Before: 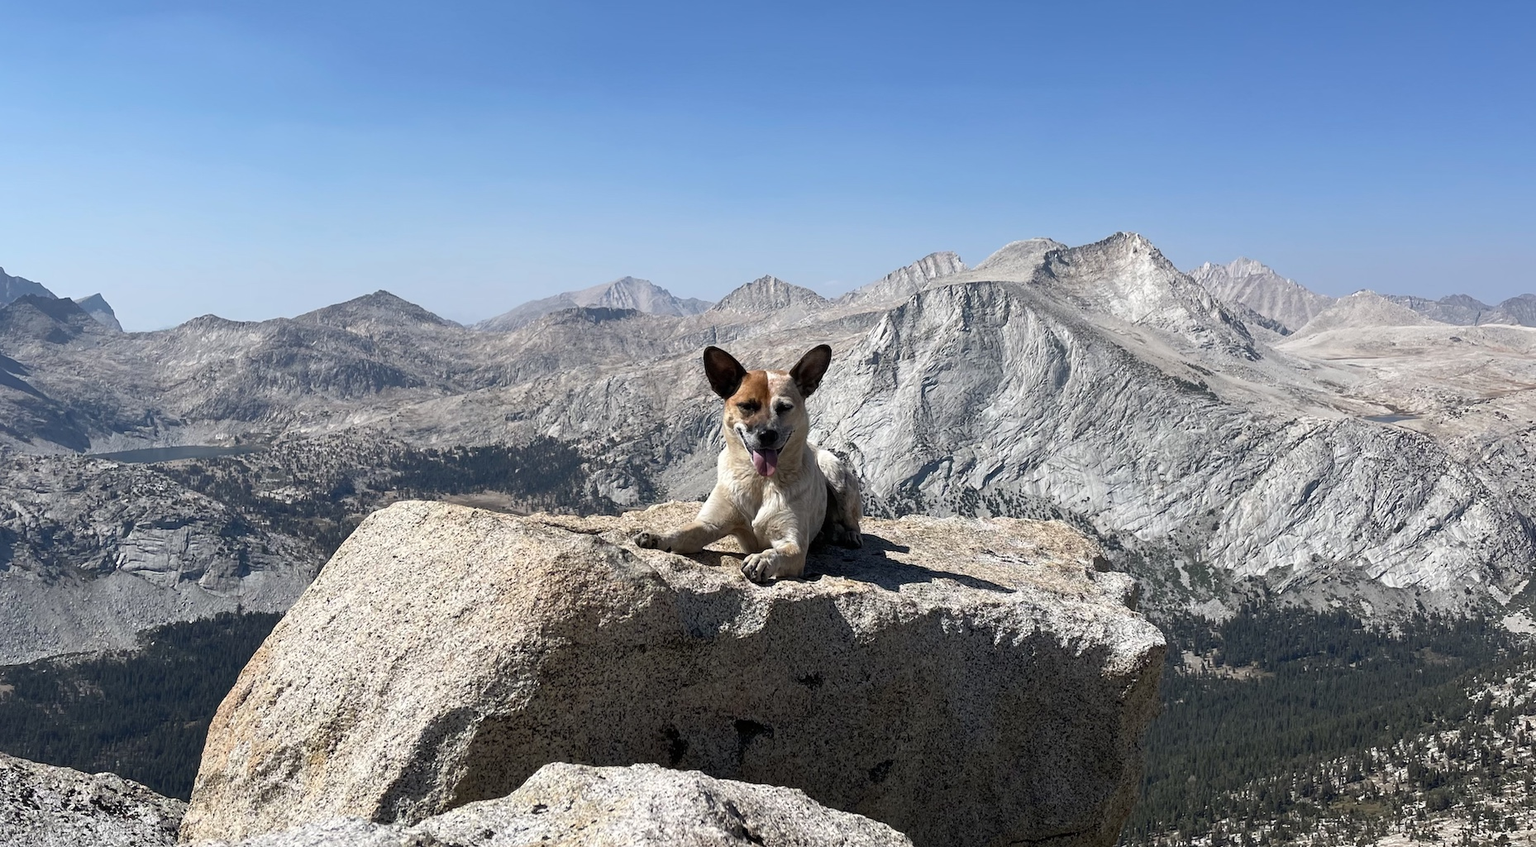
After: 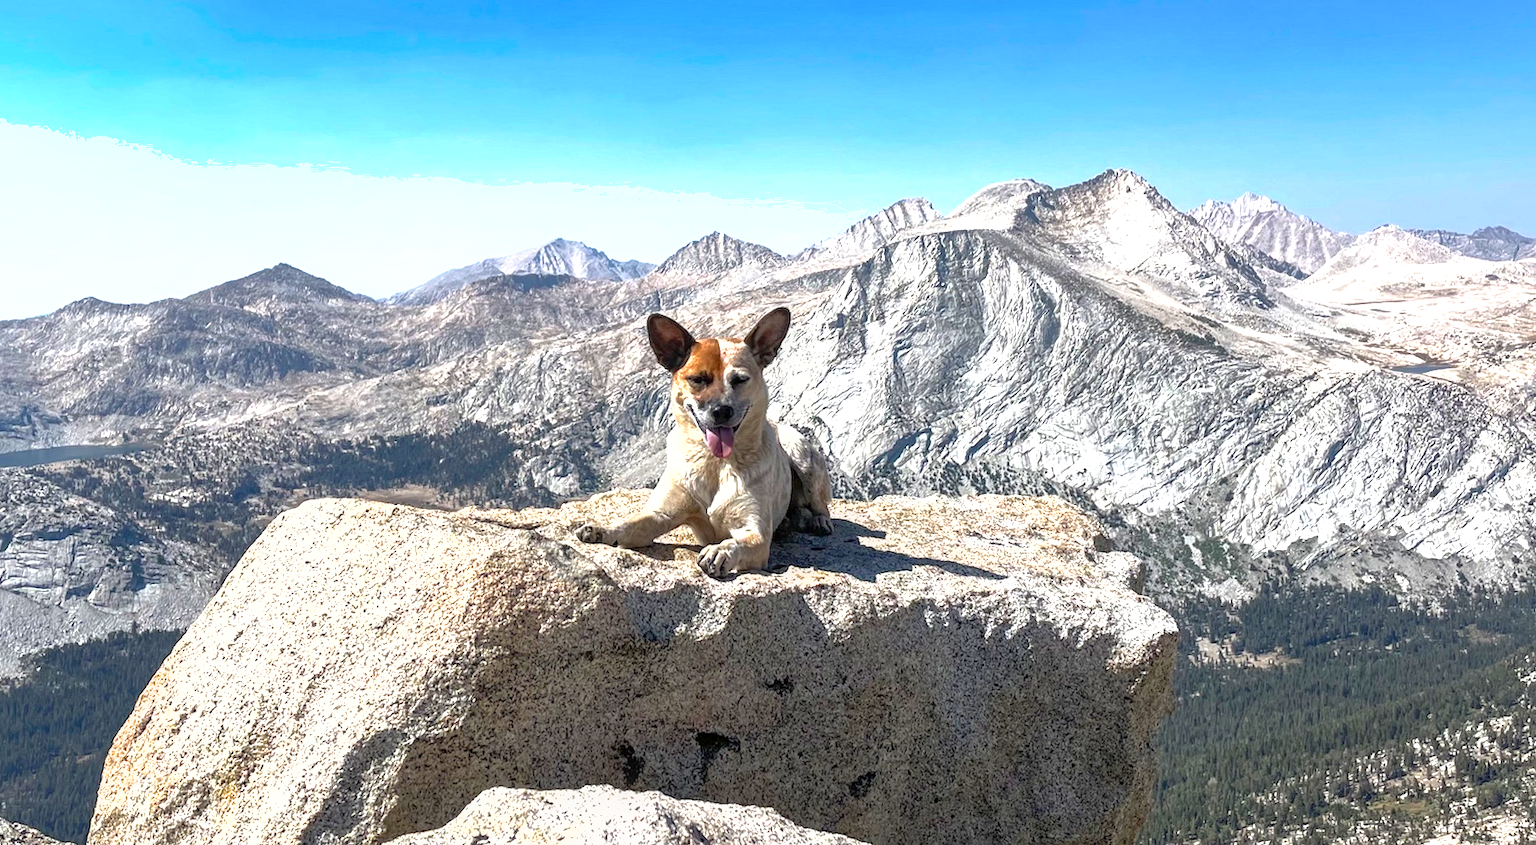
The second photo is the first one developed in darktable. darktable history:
crop and rotate: angle 1.96°, left 5.673%, top 5.673%
exposure: black level correction 0, exposure 0.95 EV, compensate exposure bias true, compensate highlight preservation false
shadows and highlights: on, module defaults
contrast brightness saturation: saturation 0.1
local contrast: on, module defaults
